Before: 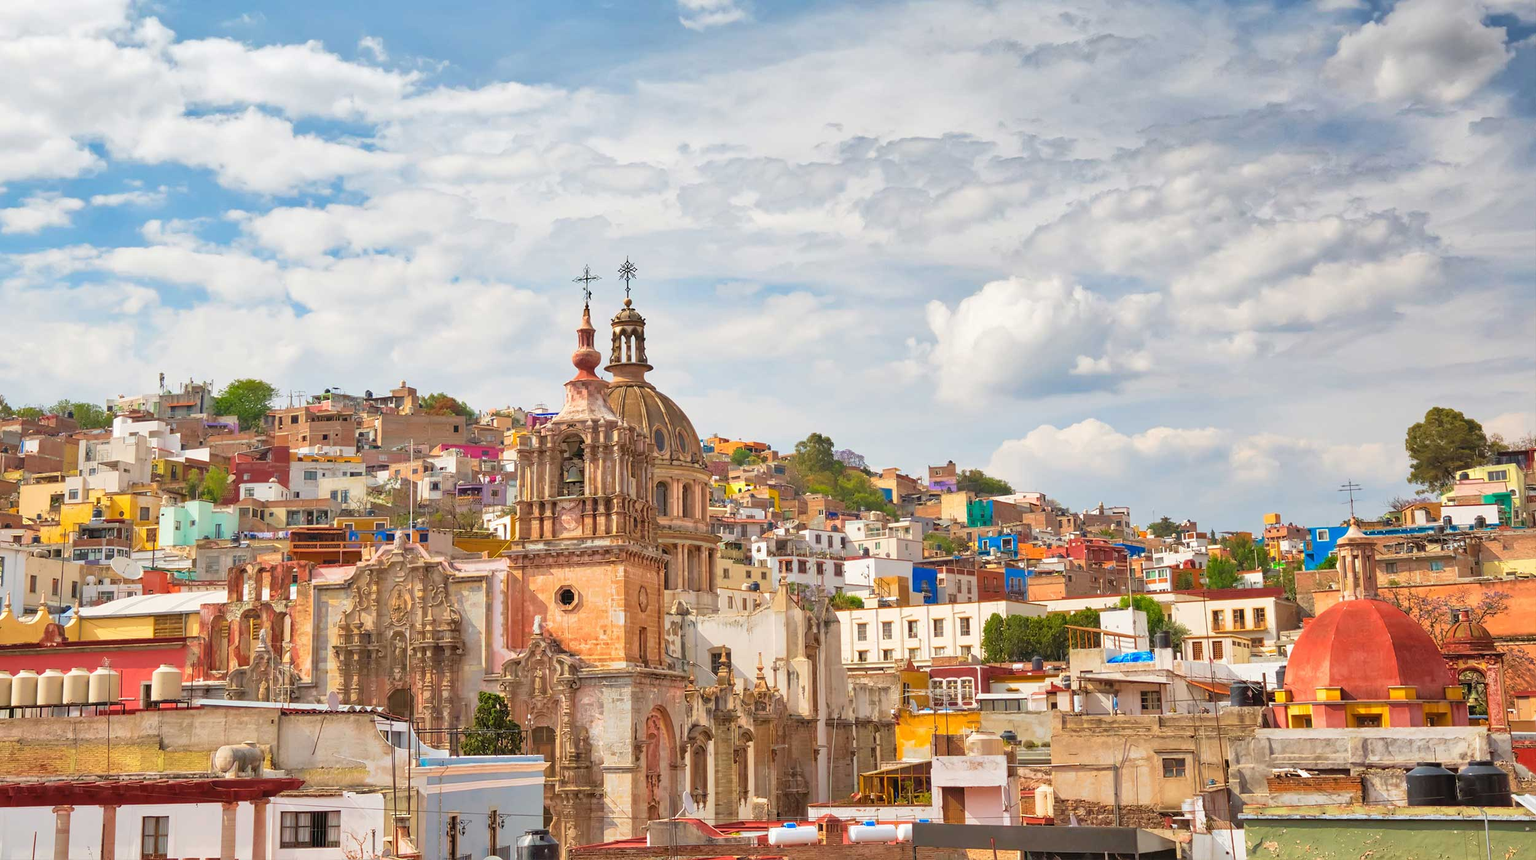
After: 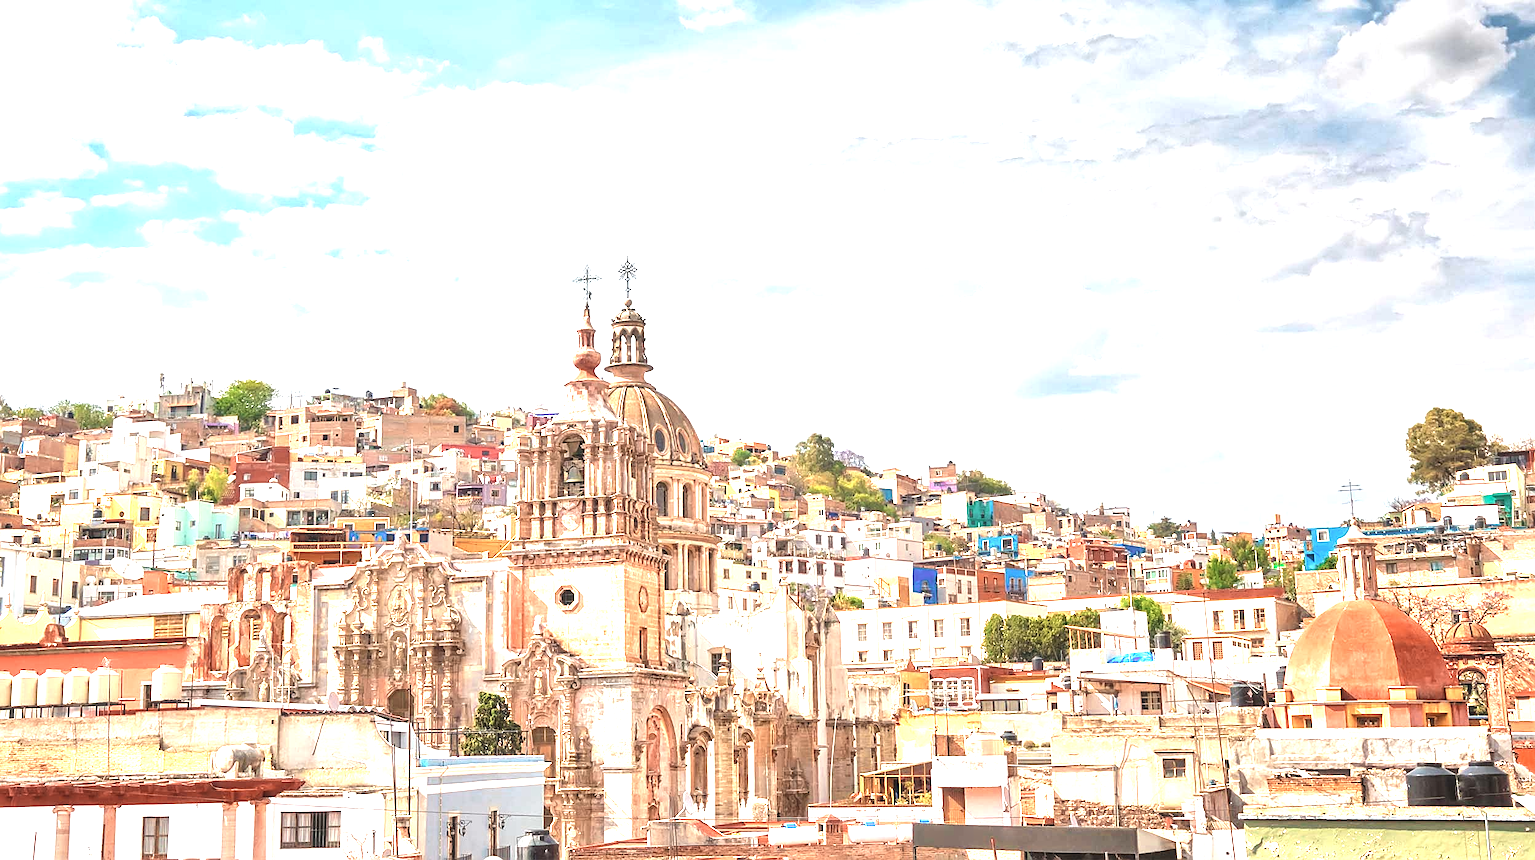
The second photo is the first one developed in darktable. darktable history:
exposure: black level correction 0, exposure 0.953 EV, compensate exposure bias true, compensate highlight preservation false
local contrast: detail 130%
color zones: curves: ch0 [(0.018, 0.548) (0.224, 0.64) (0.425, 0.447) (0.675, 0.575) (0.732, 0.579)]; ch1 [(0.066, 0.487) (0.25, 0.5) (0.404, 0.43) (0.75, 0.421) (0.956, 0.421)]; ch2 [(0.044, 0.561) (0.215, 0.465) (0.399, 0.544) (0.465, 0.548) (0.614, 0.447) (0.724, 0.43) (0.882, 0.623) (0.956, 0.632)]
sharpen: on, module defaults
haze removal: strength -0.09, distance 0.358, compatibility mode true, adaptive false
